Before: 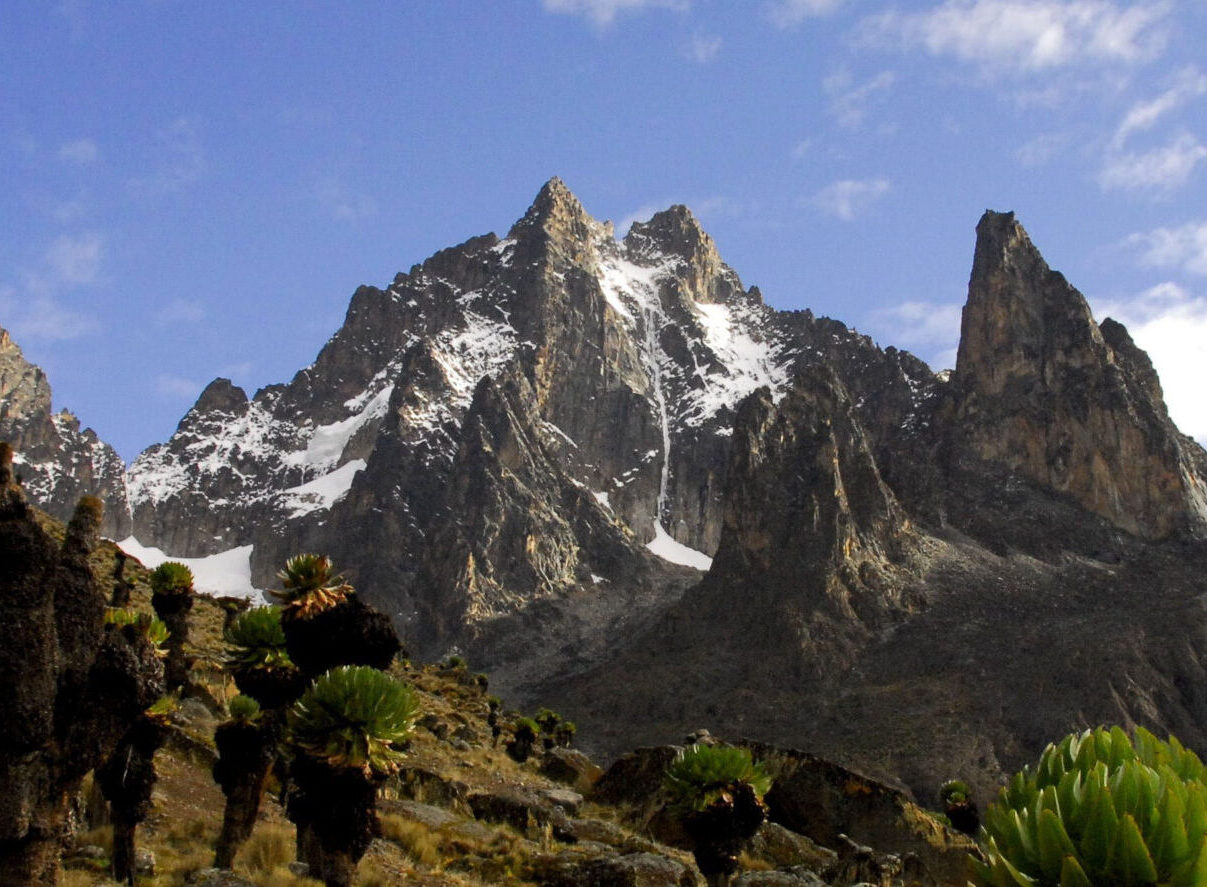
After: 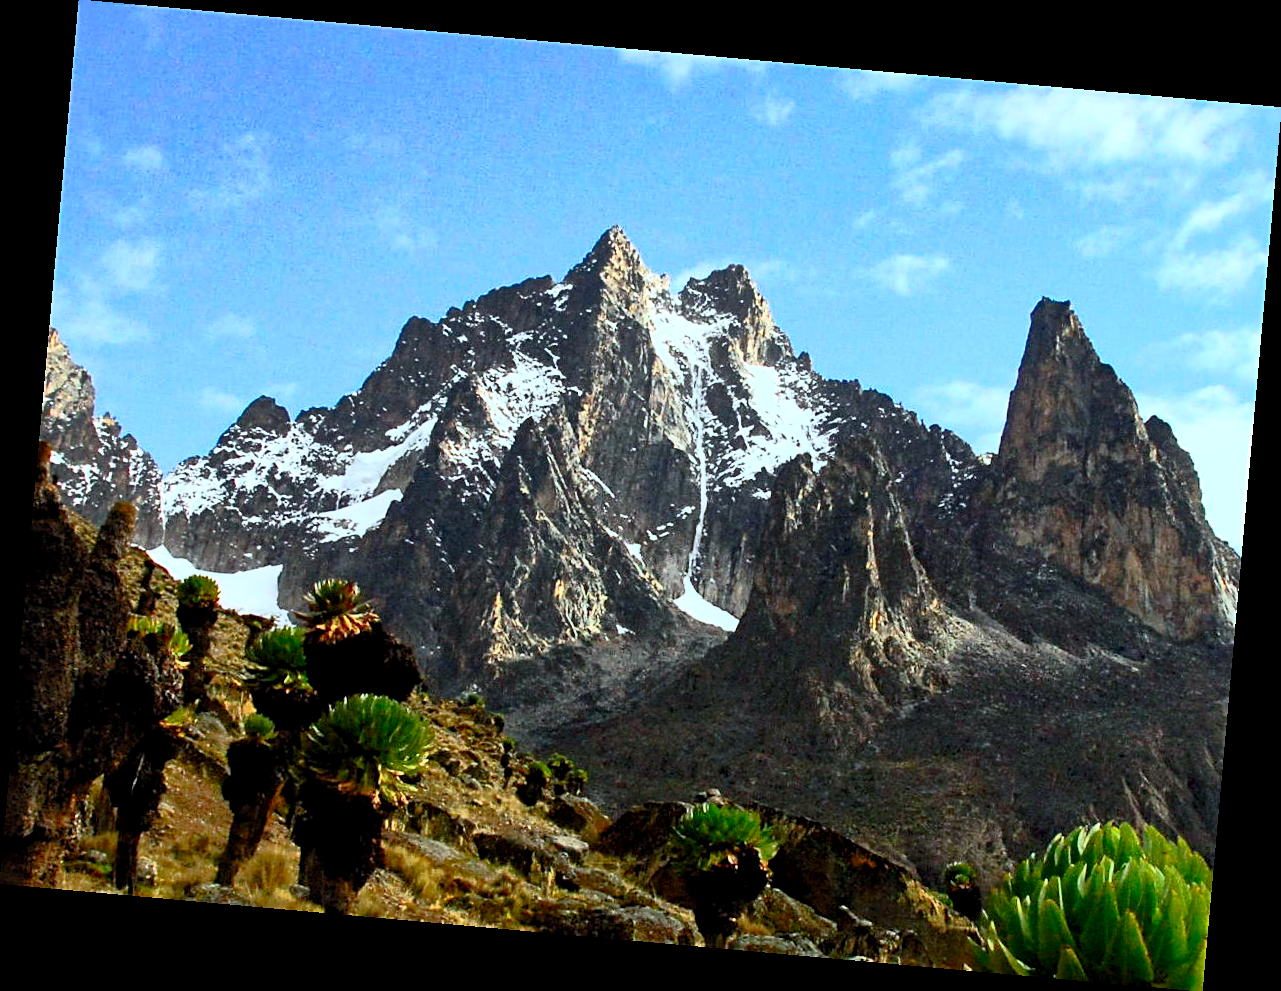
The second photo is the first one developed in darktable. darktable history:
sharpen: on, module defaults
white balance: red 0.925, blue 1.046
local contrast: mode bilateral grid, contrast 20, coarseness 50, detail 132%, midtone range 0.2
shadows and highlights: on, module defaults
contrast brightness saturation: contrast 0.62, brightness 0.34, saturation 0.14
rotate and perspective: rotation 5.12°, automatic cropping off
